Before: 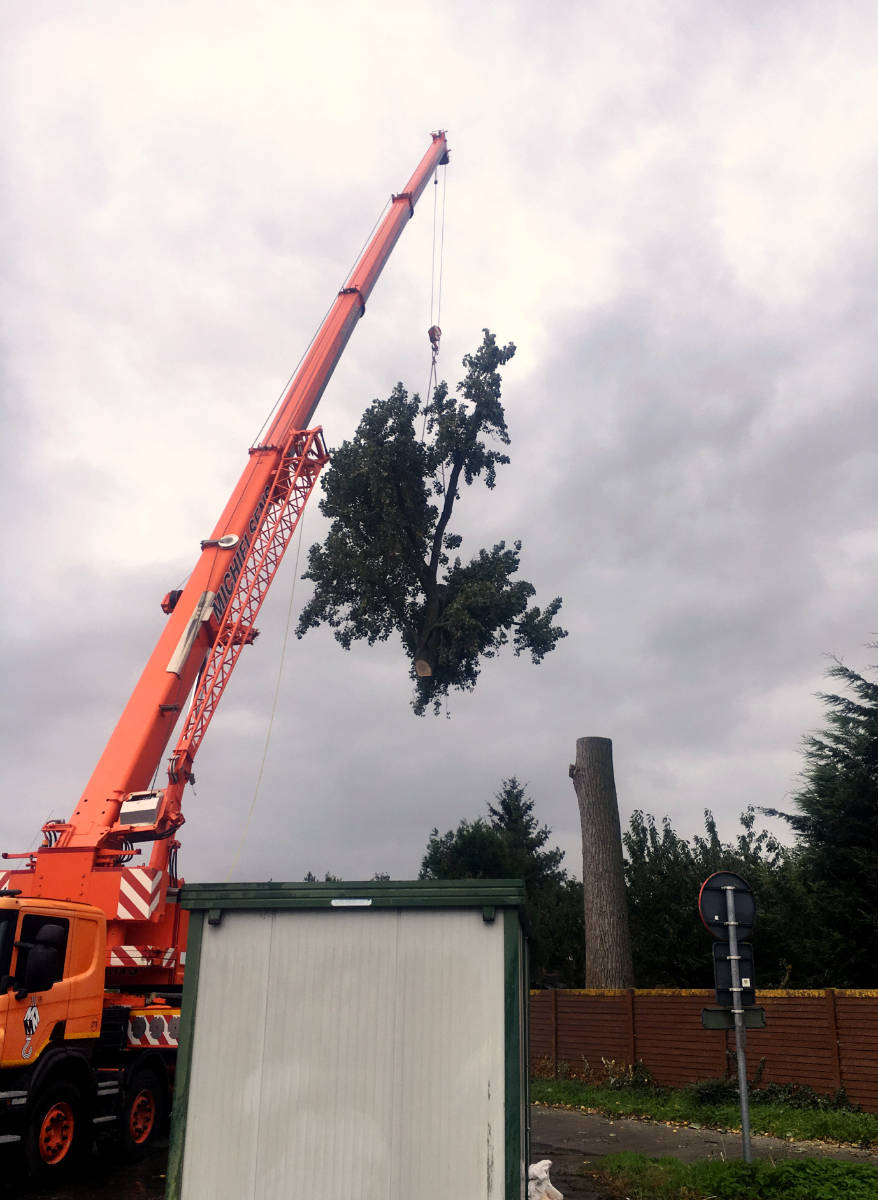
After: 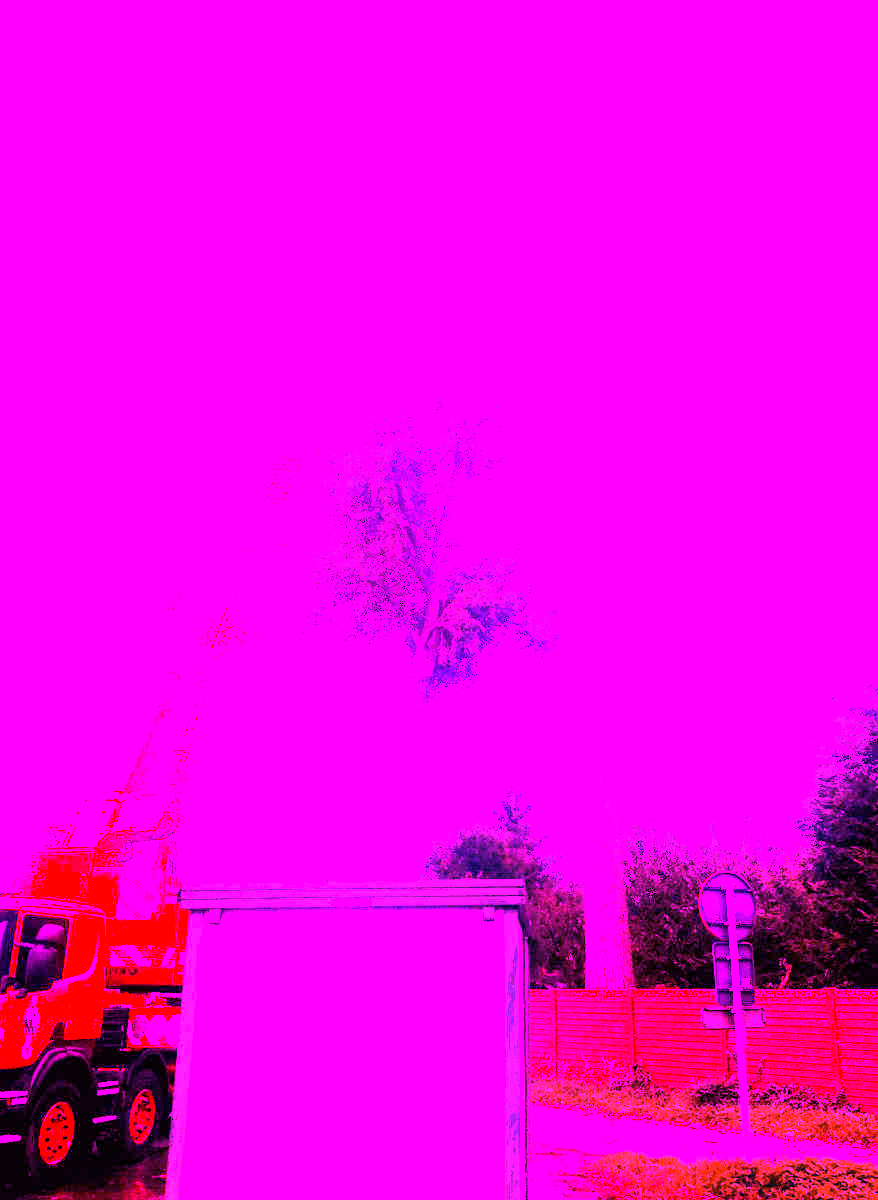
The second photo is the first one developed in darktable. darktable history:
white balance: red 8, blue 8
color correction: highlights a* 2.72, highlights b* 22.8
